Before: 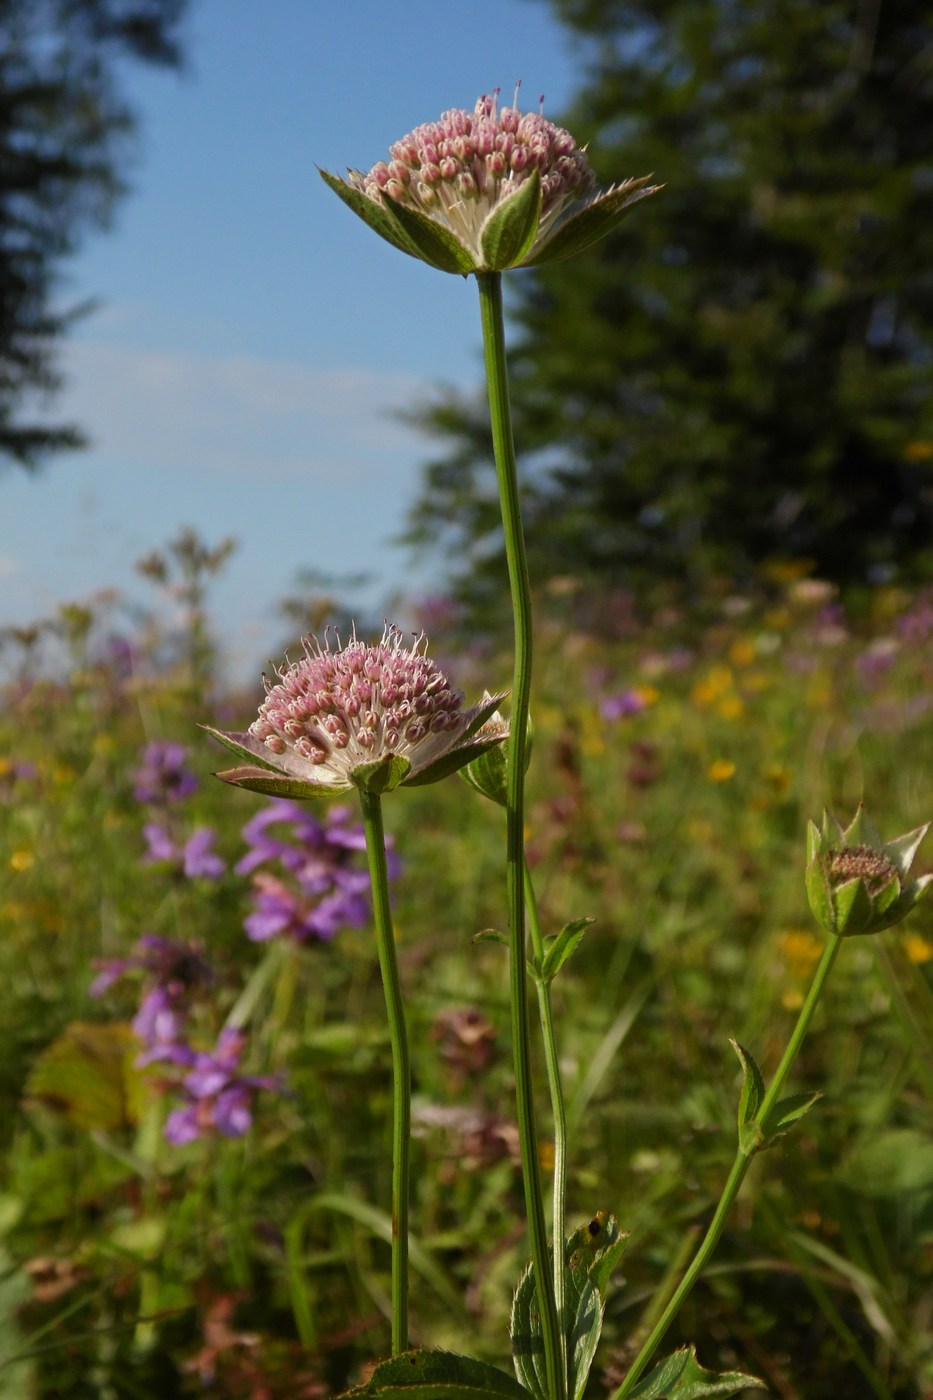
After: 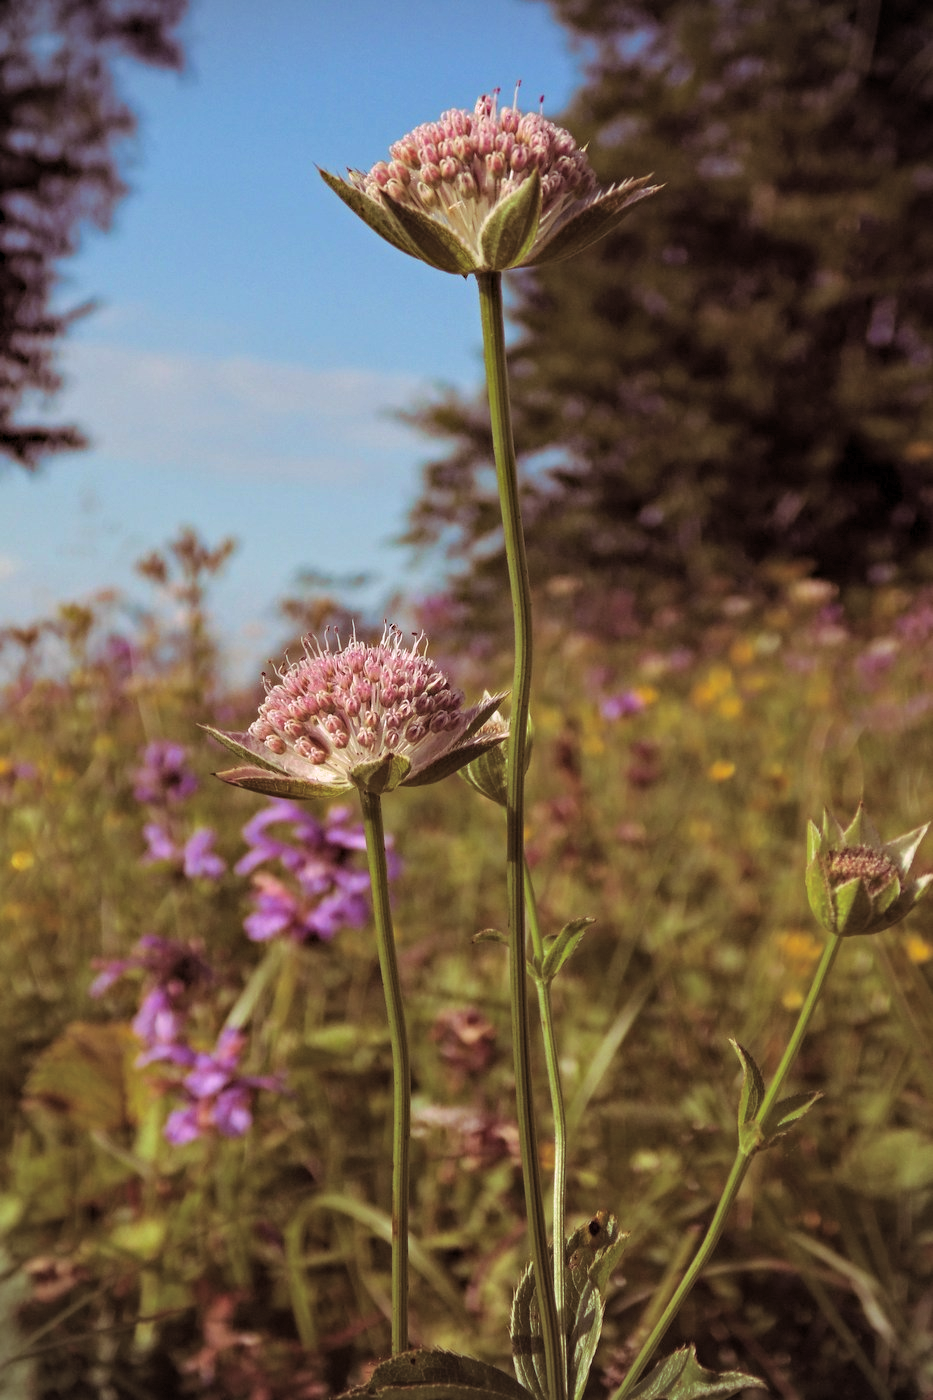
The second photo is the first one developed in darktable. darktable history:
local contrast: highlights 100%, shadows 100%, detail 120%, midtone range 0.2
haze removal: strength 0.29, distance 0.25, compatibility mode true, adaptive false
vignetting: fall-off start 91.19%
contrast brightness saturation: brightness 0.15
split-toning: highlights › hue 298.8°, highlights › saturation 0.73, compress 41.76%
